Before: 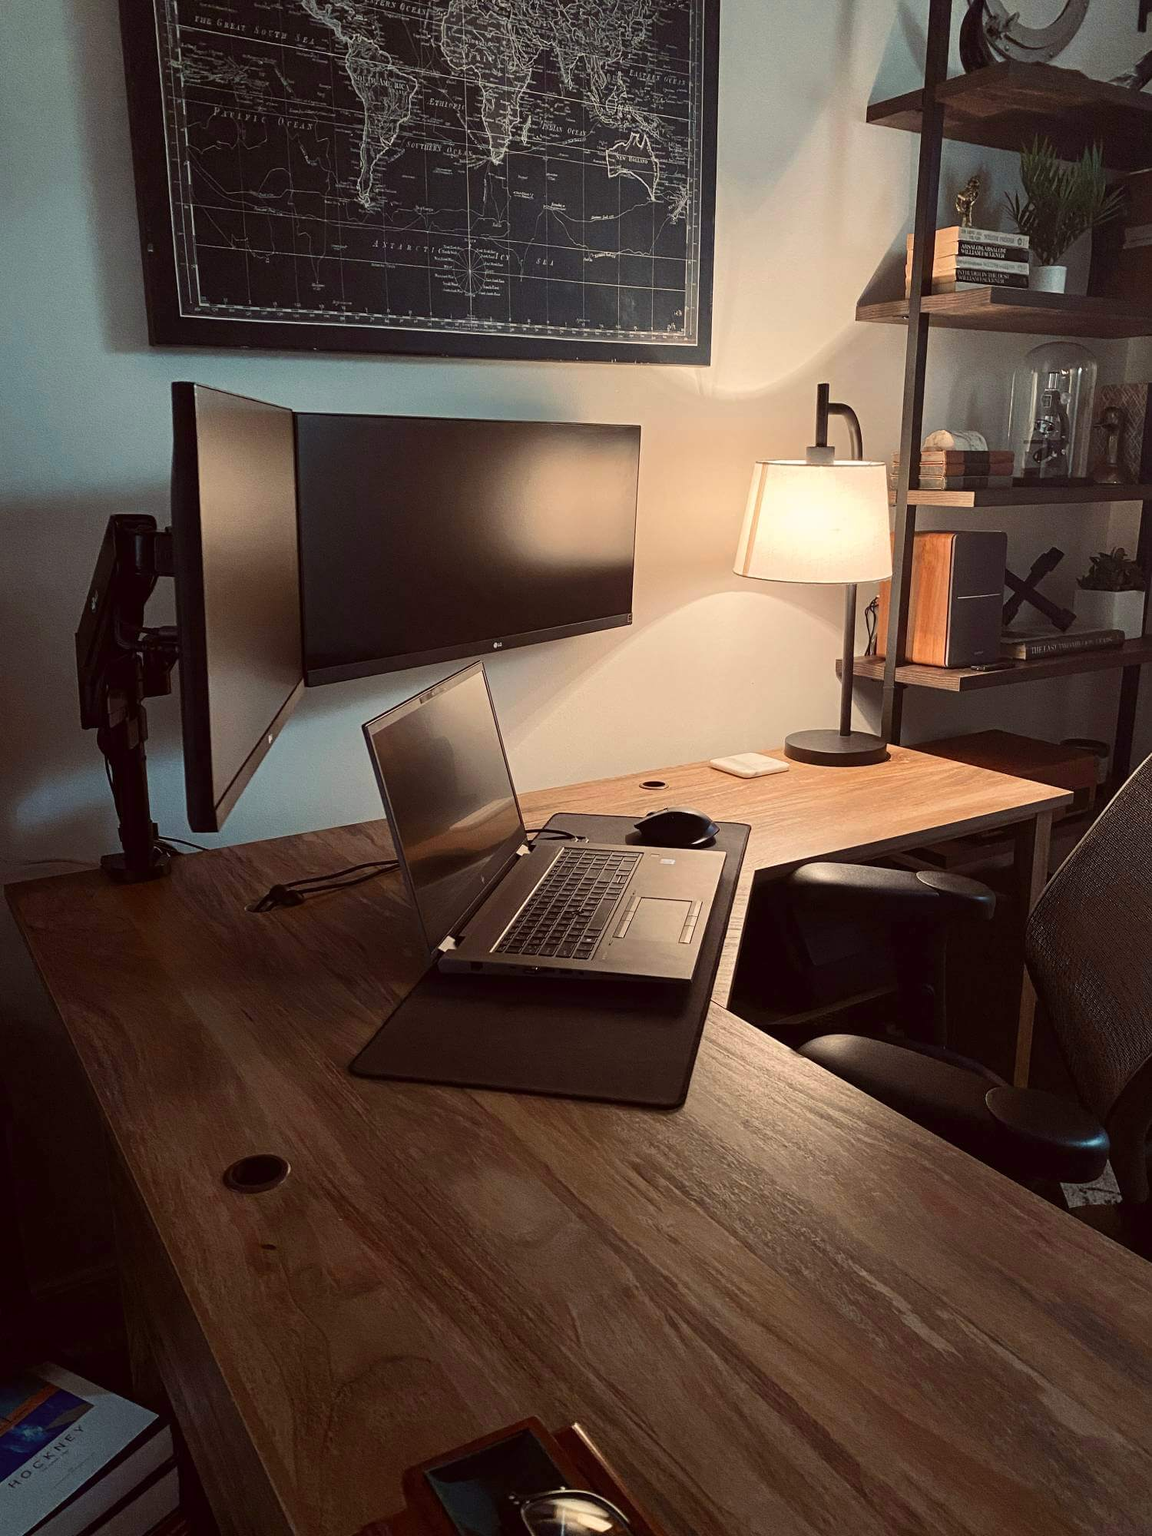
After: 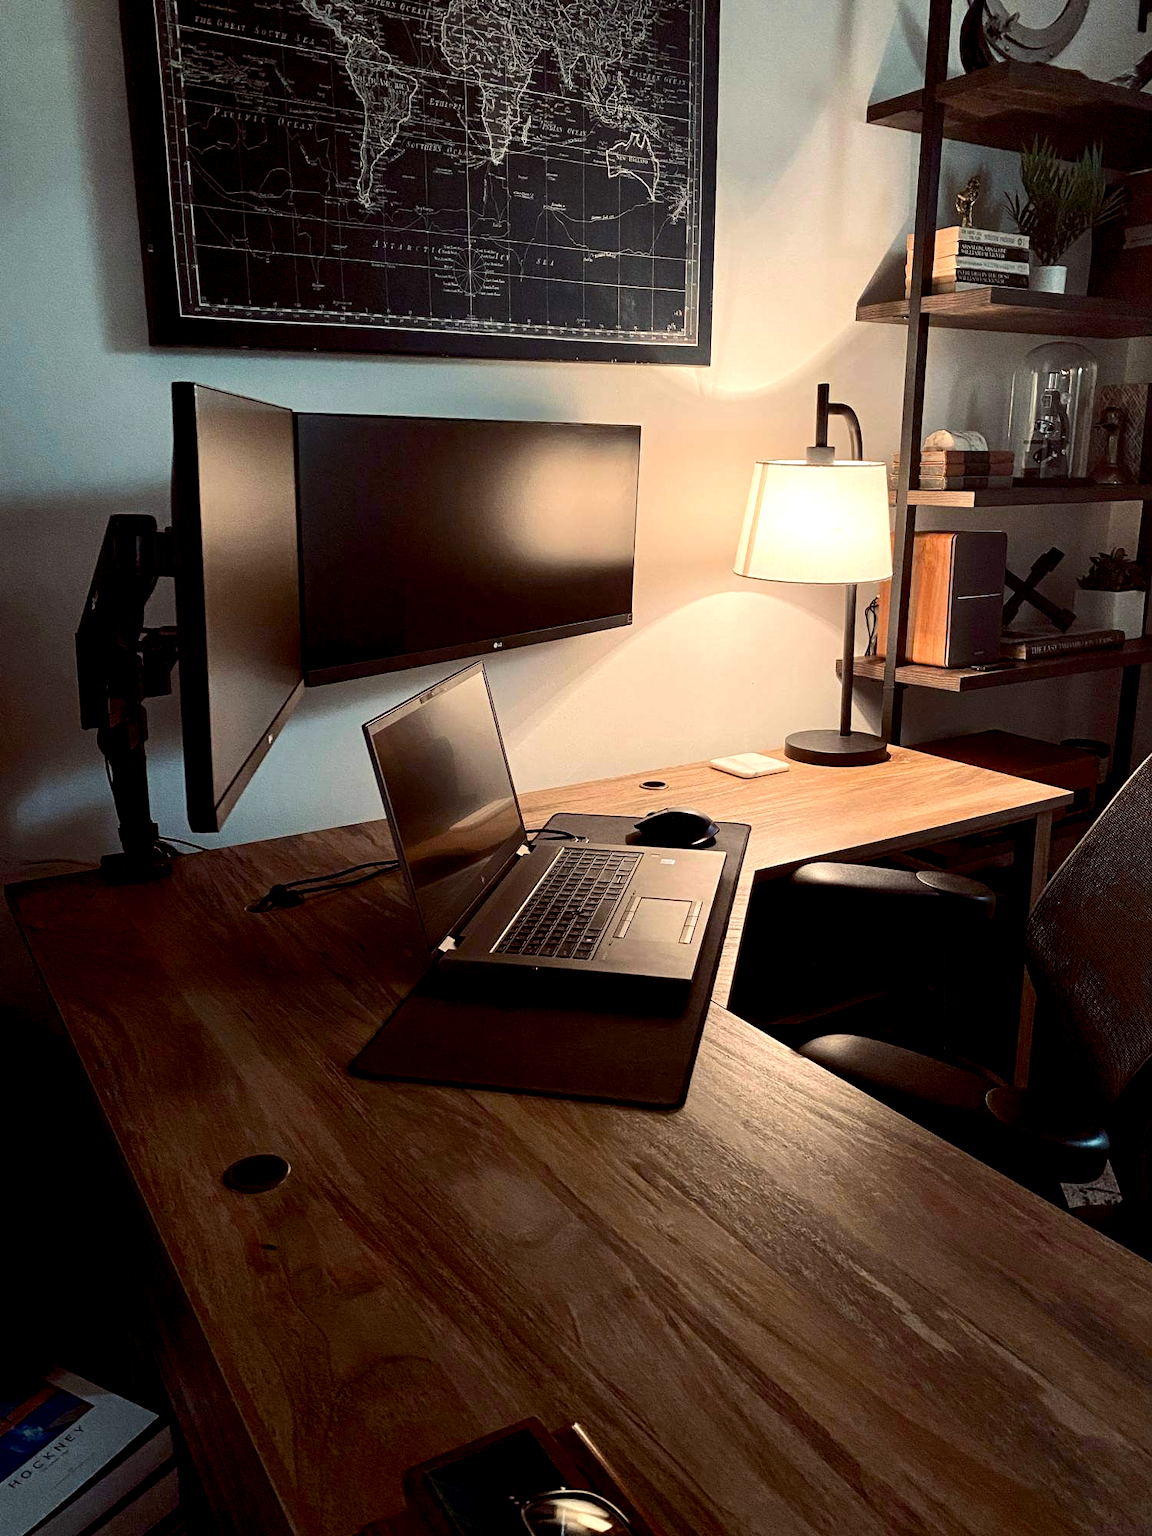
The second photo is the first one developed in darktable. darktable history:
exposure: black level correction 0.01, exposure 0.014 EV, compensate highlight preservation false
tone equalizer: -8 EV -0.417 EV, -7 EV -0.389 EV, -6 EV -0.333 EV, -5 EV -0.222 EV, -3 EV 0.222 EV, -2 EV 0.333 EV, -1 EV 0.389 EV, +0 EV 0.417 EV, edges refinement/feathering 500, mask exposure compensation -1.57 EV, preserve details no
